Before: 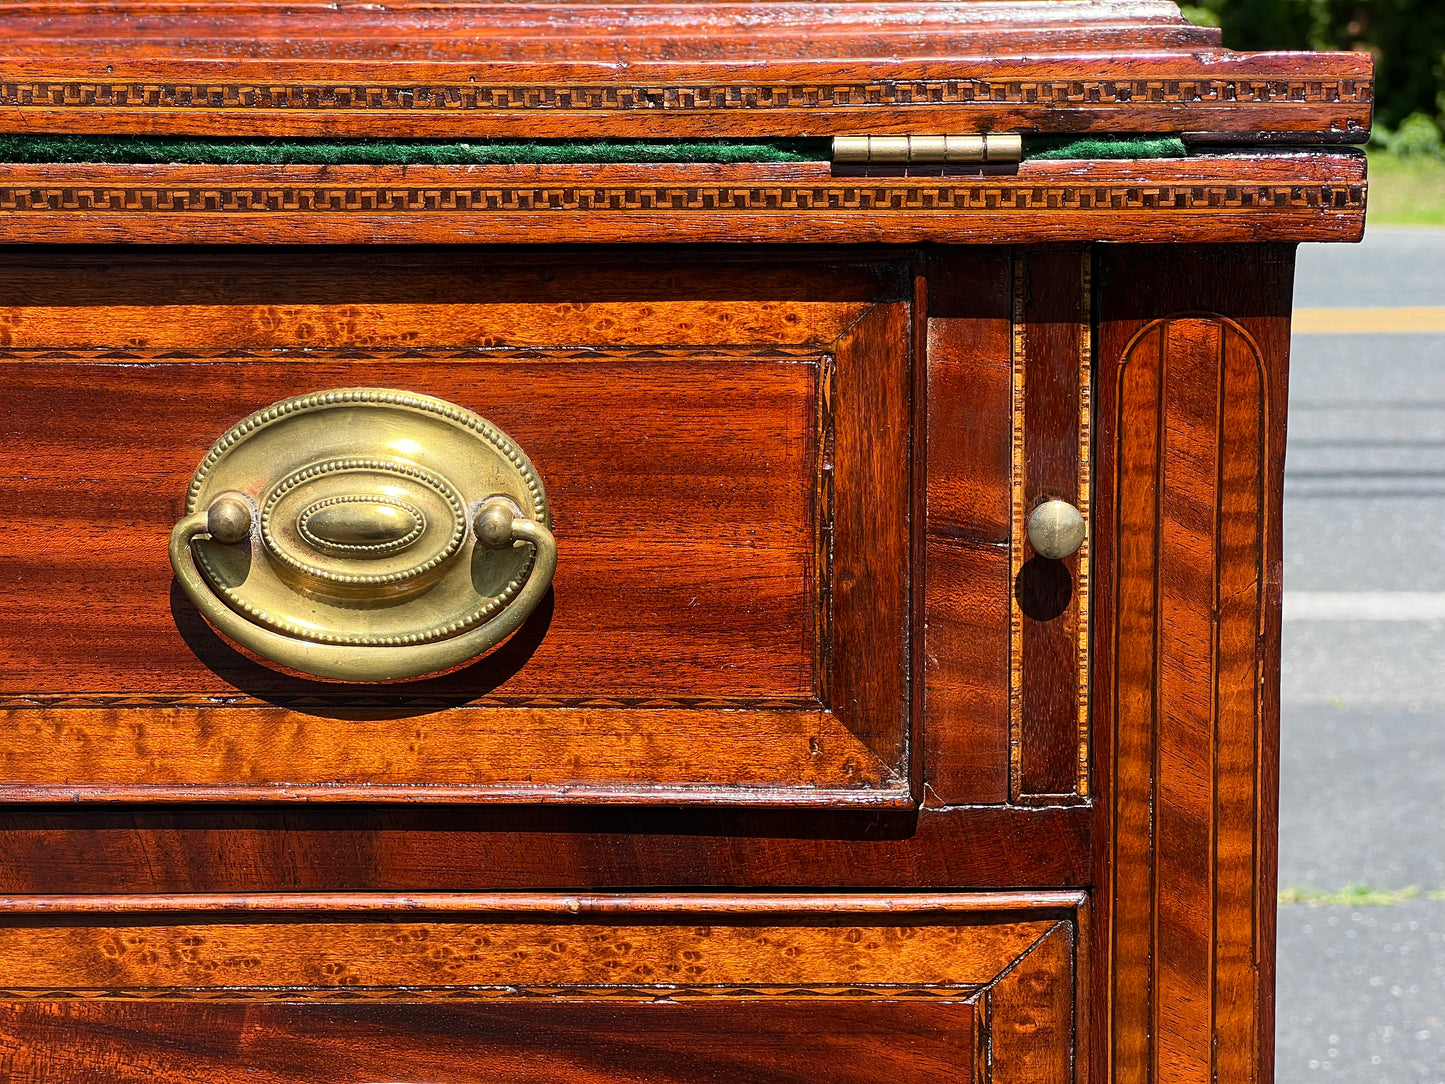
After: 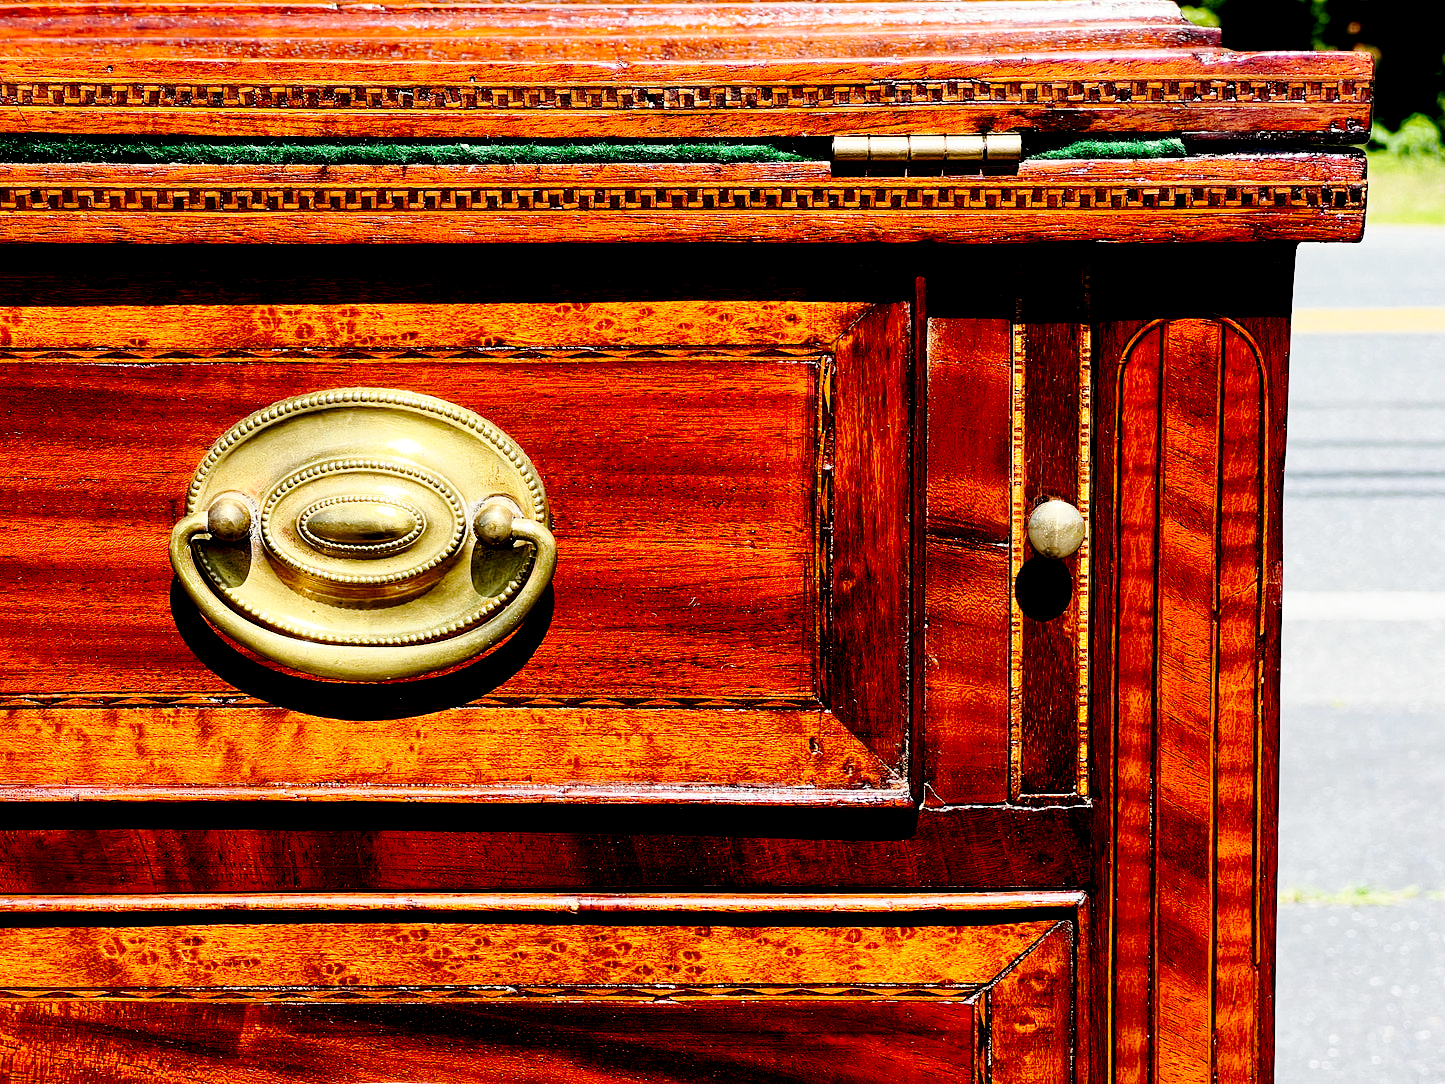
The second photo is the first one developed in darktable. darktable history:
base curve: curves: ch0 [(0, 0) (0.032, 0.037) (0.105, 0.228) (0.435, 0.76) (0.856, 0.983) (1, 1)], exposure shift 0.01, preserve colors none
exposure: black level correction 0.028, exposure -0.073 EV, compensate exposure bias true, compensate highlight preservation false
